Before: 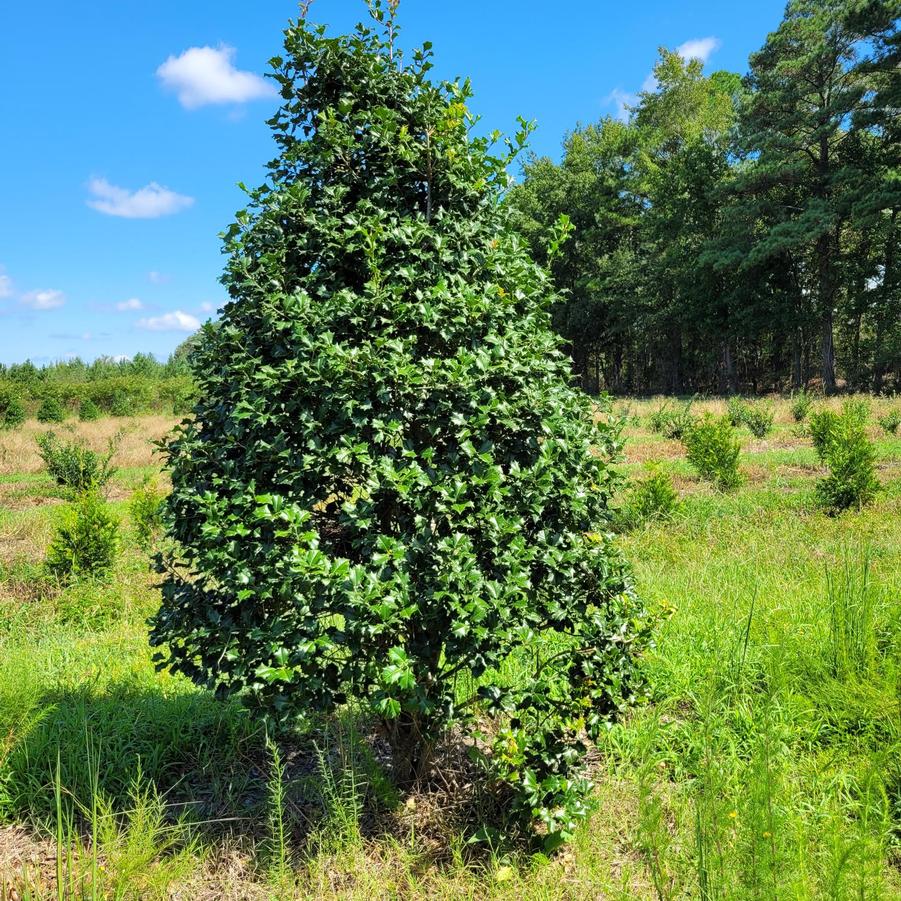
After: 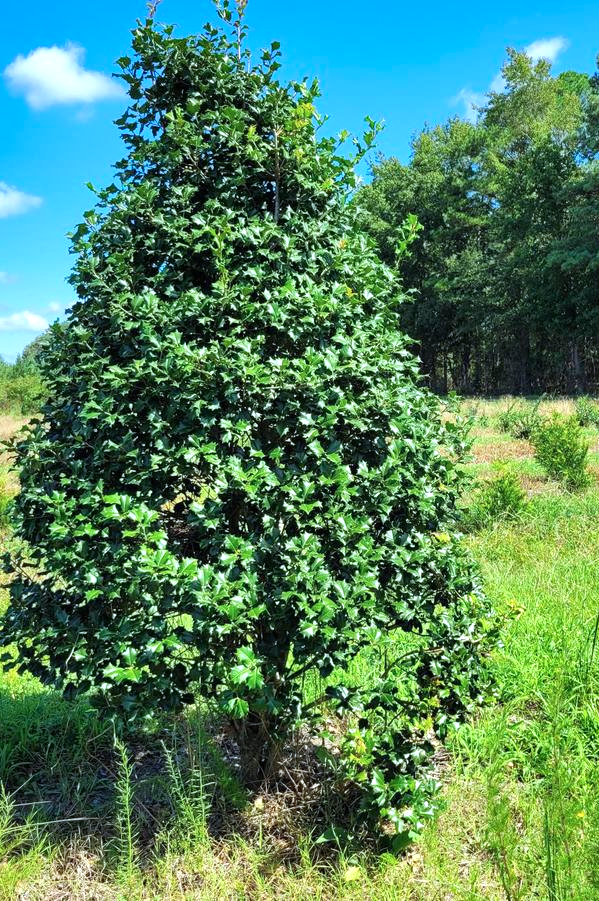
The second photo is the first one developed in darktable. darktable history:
shadows and highlights: shadows 12, white point adjustment 1.2, soften with gaussian
exposure: black level correction 0, exposure 0.3 EV, compensate highlight preservation false
tone equalizer: on, module defaults
color calibration: illuminant custom, x 0.368, y 0.373, temperature 4330.32 K
crop: left 16.899%, right 16.556%
